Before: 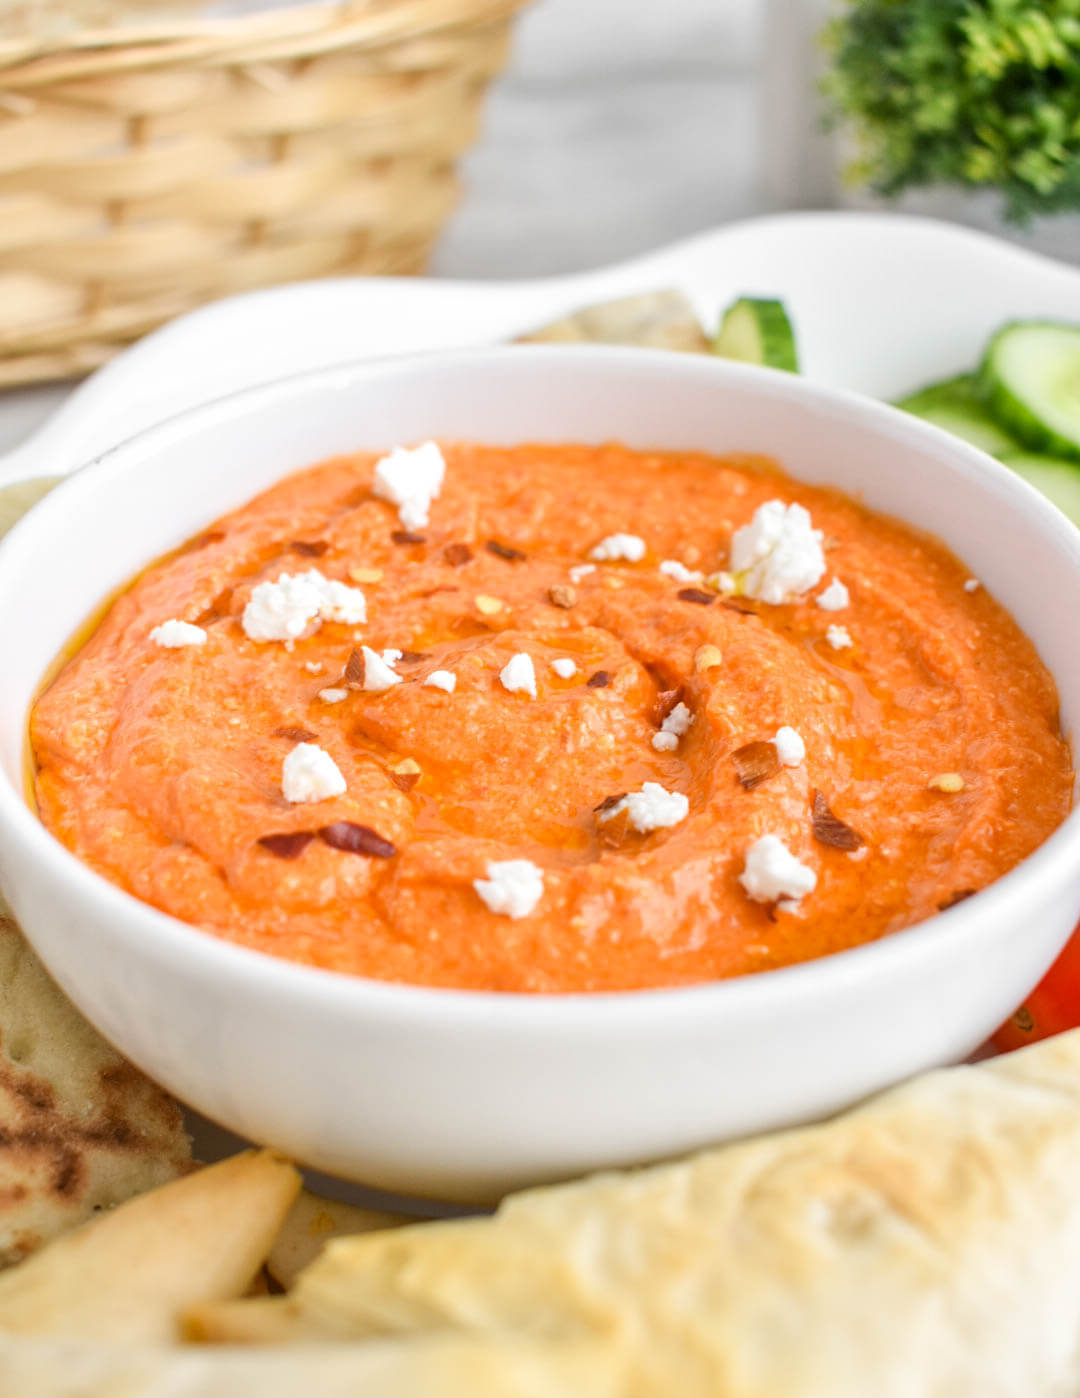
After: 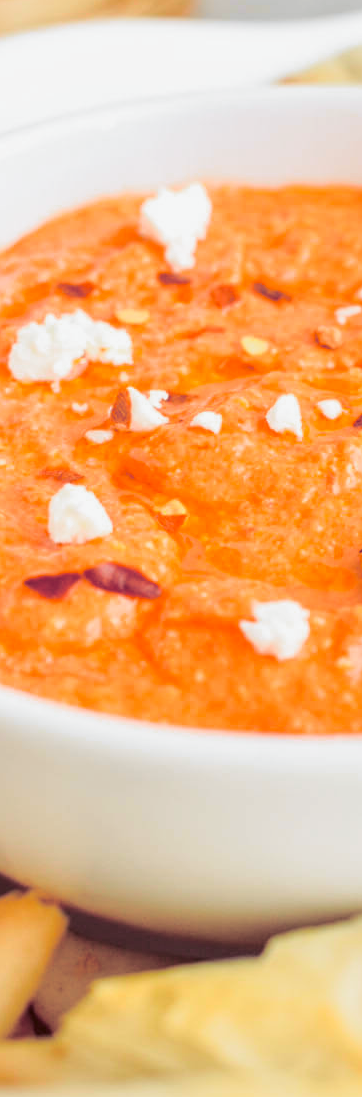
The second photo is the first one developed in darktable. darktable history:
tone curve: curves: ch0 [(0, 0) (0.058, 0.027) (0.214, 0.183) (0.295, 0.288) (0.48, 0.541) (0.658, 0.703) (0.741, 0.775) (0.844, 0.866) (0.986, 0.957)]; ch1 [(0, 0) (0.172, 0.123) (0.312, 0.296) (0.437, 0.429) (0.471, 0.469) (0.502, 0.5) (0.513, 0.515) (0.572, 0.603) (0.617, 0.653) (0.68, 0.724) (0.889, 0.924) (1, 1)]; ch2 [(0, 0) (0.411, 0.424) (0.489, 0.49) (0.502, 0.5) (0.512, 0.524) (0.549, 0.578) (0.604, 0.628) (0.709, 0.748) (1, 1)], color space Lab, independent channels, preserve colors none
split-toning: shadows › hue 316.8°, shadows › saturation 0.47, highlights › hue 201.6°, highlights › saturation 0, balance -41.97, compress 28.01%
crop and rotate: left 21.77%, top 18.528%, right 44.676%, bottom 2.997%
